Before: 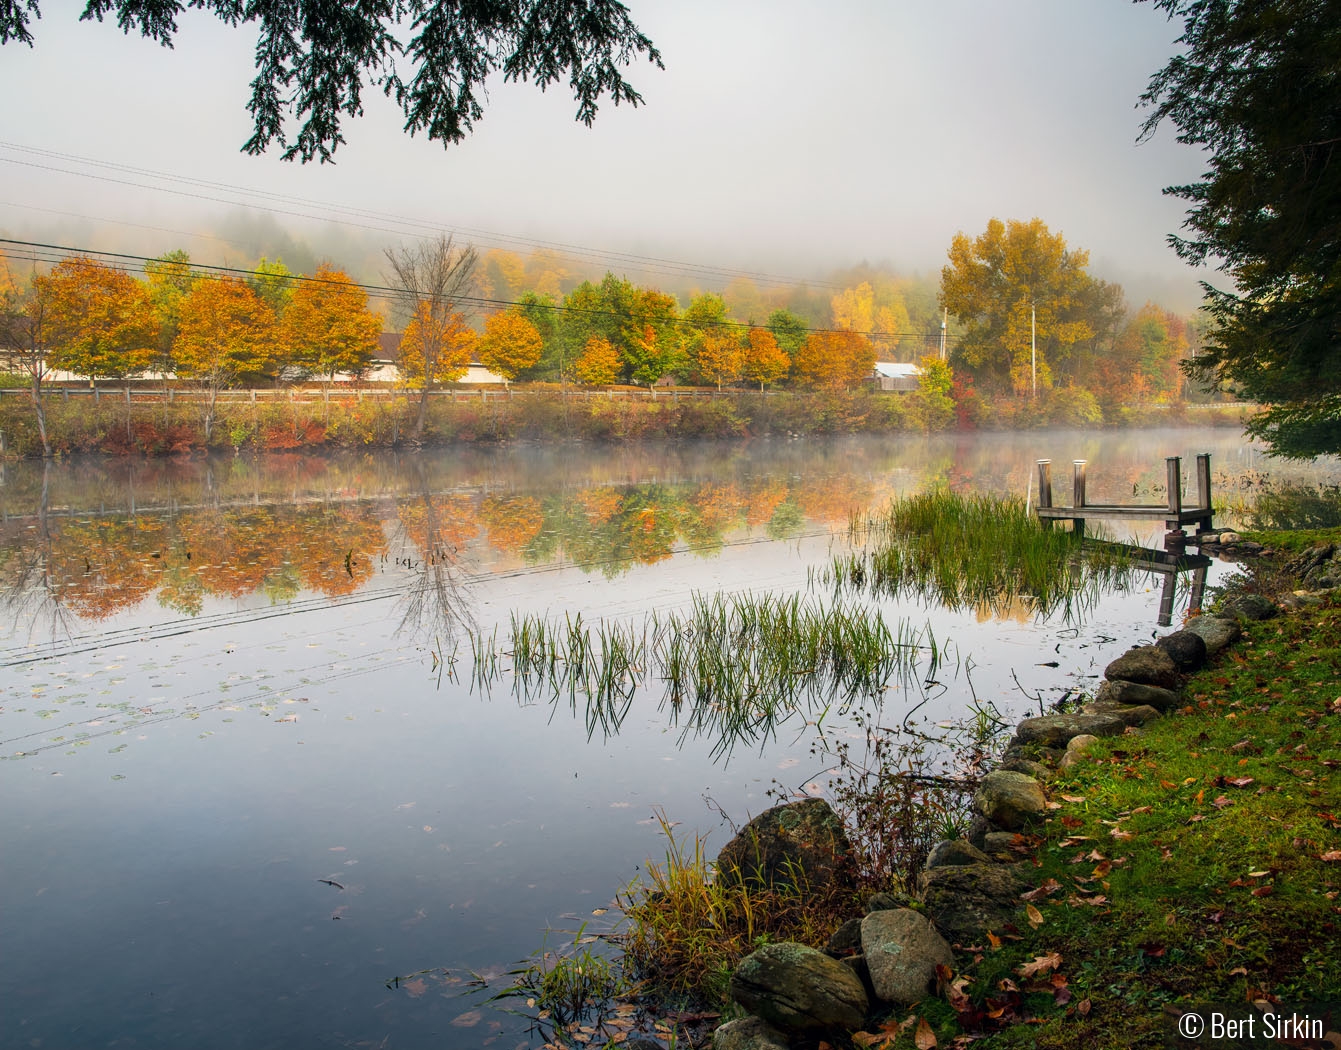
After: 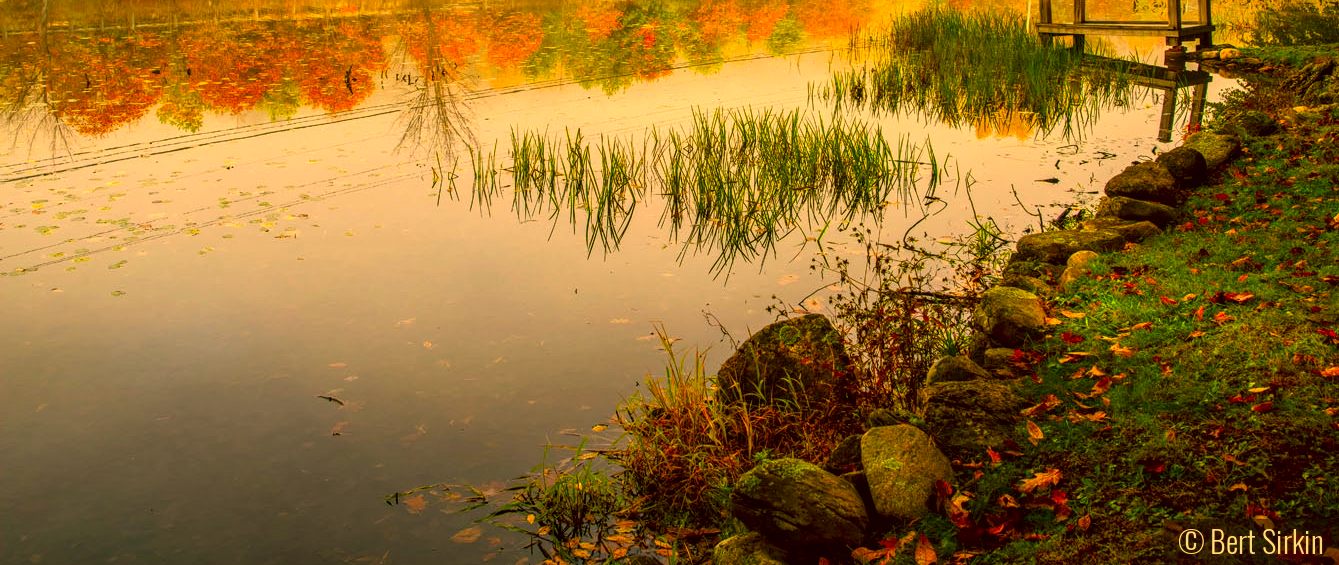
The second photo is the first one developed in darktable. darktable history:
color correction: highlights a* 10.93, highlights b* 30.52, shadows a* 2.6, shadows b* 17.48, saturation 1.75
crop and rotate: top 46.11%, right 0.123%
local contrast: detail 130%
